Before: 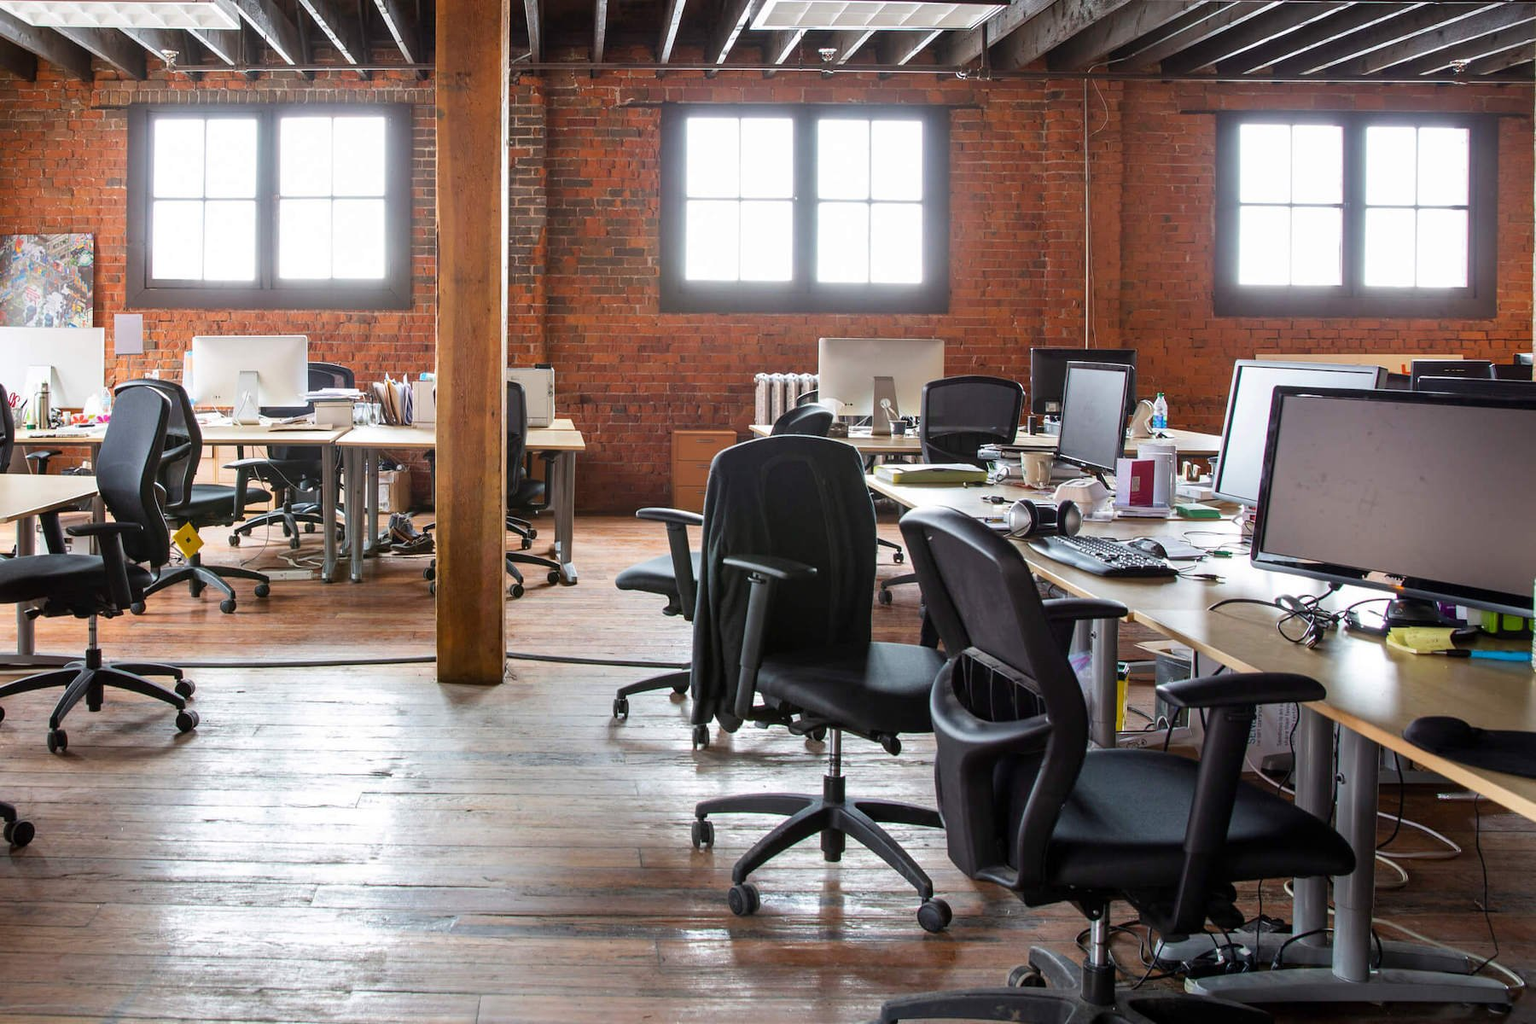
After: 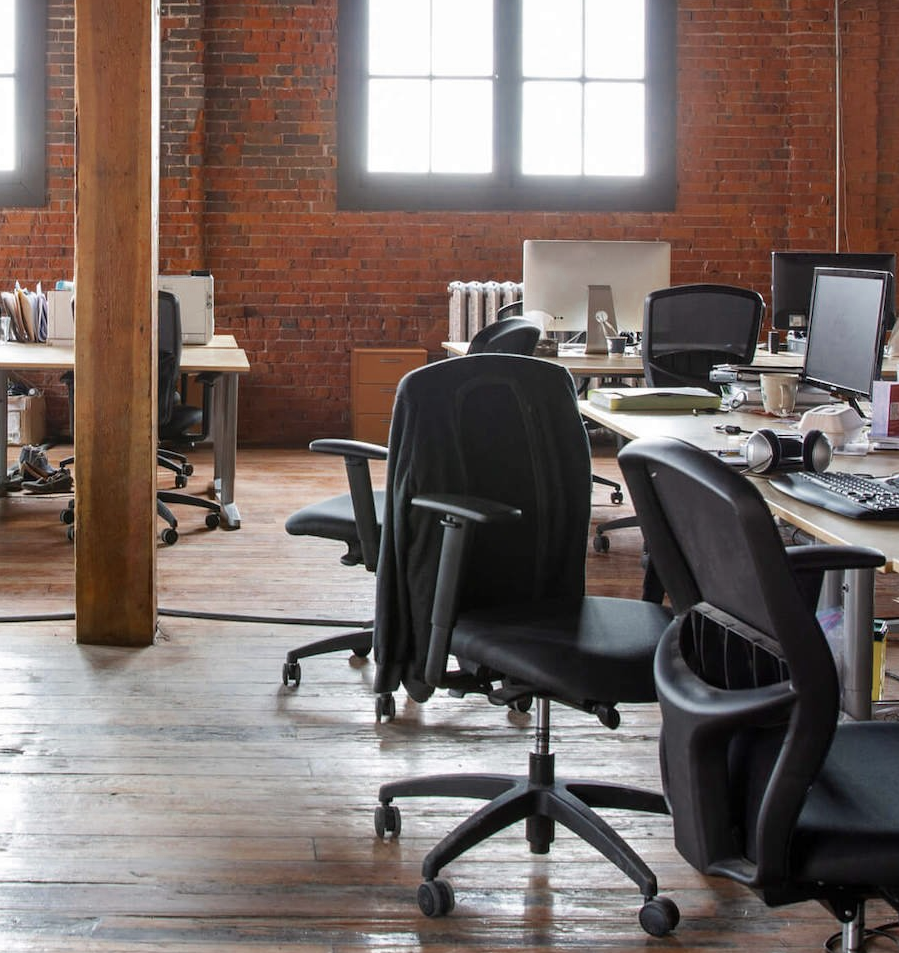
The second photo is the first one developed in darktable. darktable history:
crop and rotate: angle 0.013°, left 24.229%, top 13.053%, right 25.785%, bottom 7.468%
color zones: curves: ch0 [(0, 0.5) (0.125, 0.4) (0.25, 0.5) (0.375, 0.4) (0.5, 0.4) (0.625, 0.35) (0.75, 0.35) (0.875, 0.5)]; ch1 [(0, 0.35) (0.125, 0.45) (0.25, 0.35) (0.375, 0.35) (0.5, 0.35) (0.625, 0.35) (0.75, 0.45) (0.875, 0.35)]; ch2 [(0, 0.6) (0.125, 0.5) (0.25, 0.5) (0.375, 0.6) (0.5, 0.6) (0.625, 0.5) (0.75, 0.5) (0.875, 0.5)]
